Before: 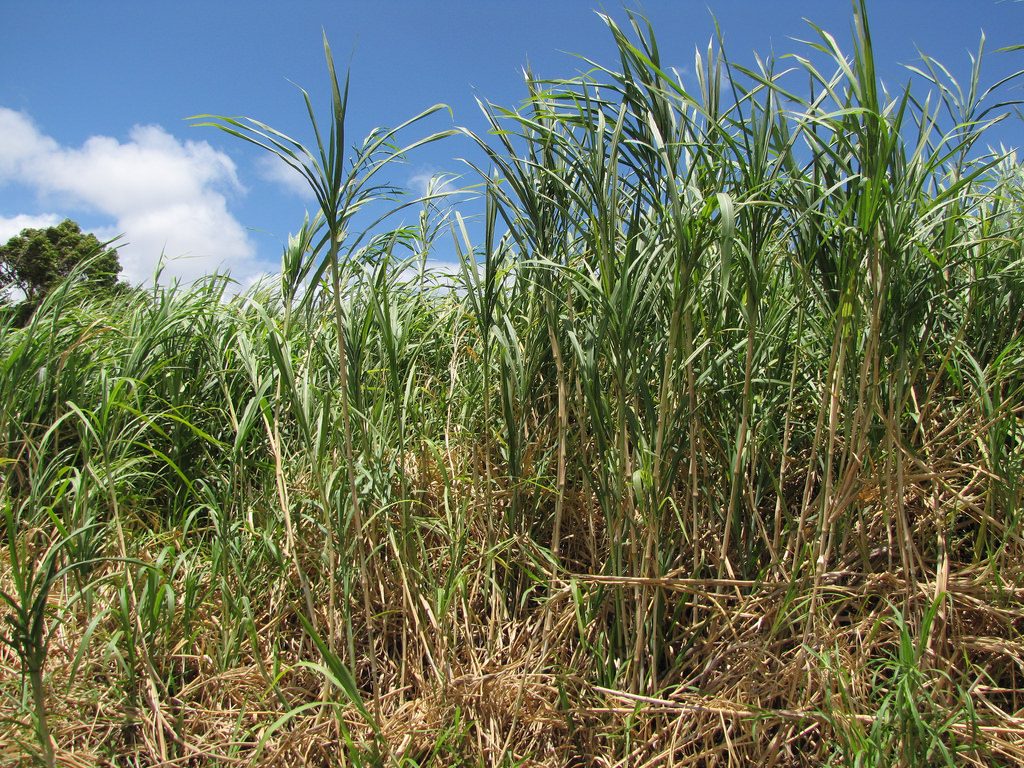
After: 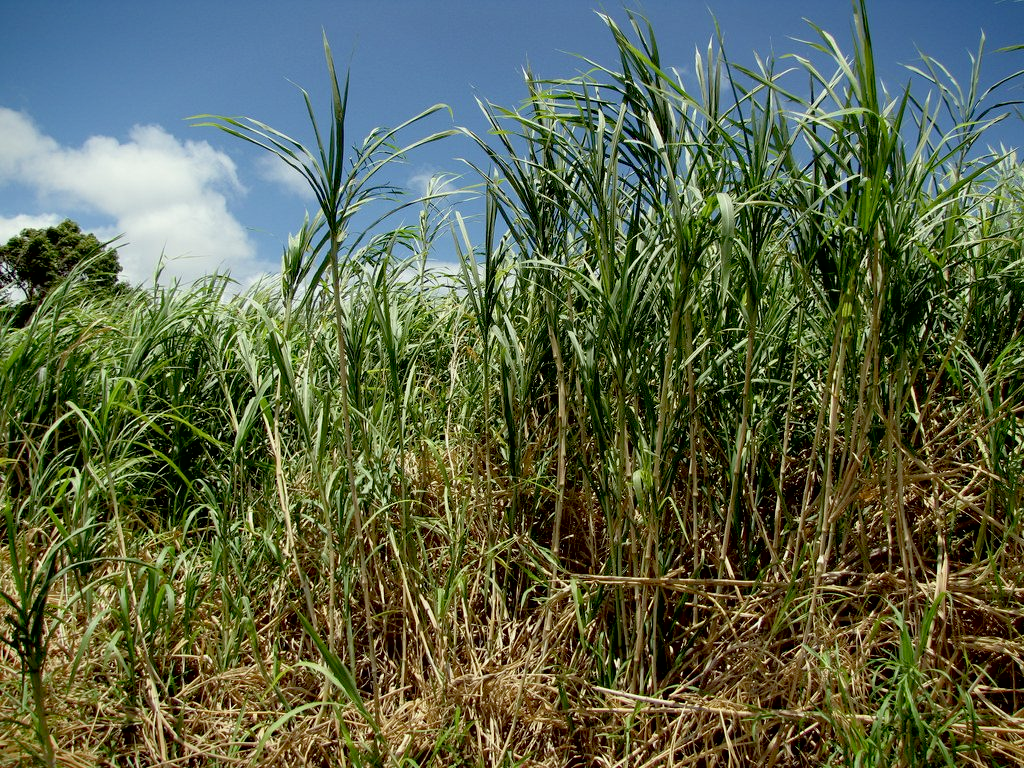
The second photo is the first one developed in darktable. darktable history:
exposure: black level correction 0.028, exposure -0.075 EV, compensate highlight preservation false
color correction: highlights a* -4.65, highlights b* 5.06, saturation 0.953
contrast brightness saturation: saturation -0.157
vignetting: fall-off start 100.23%, fall-off radius 65.2%, saturation 0.387, automatic ratio true, unbound false
